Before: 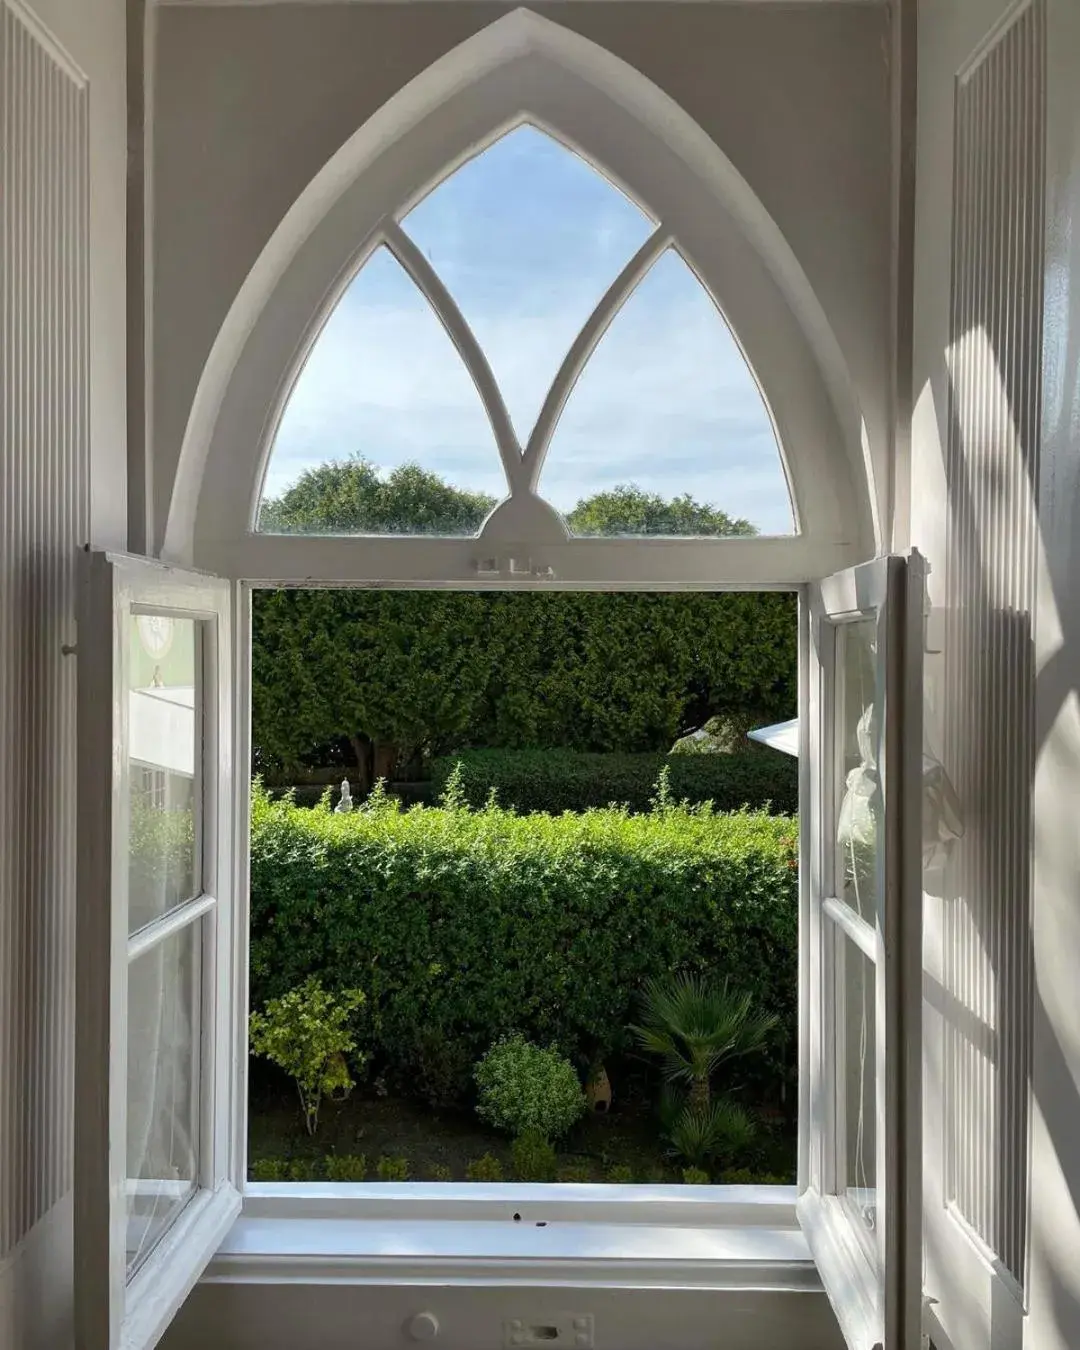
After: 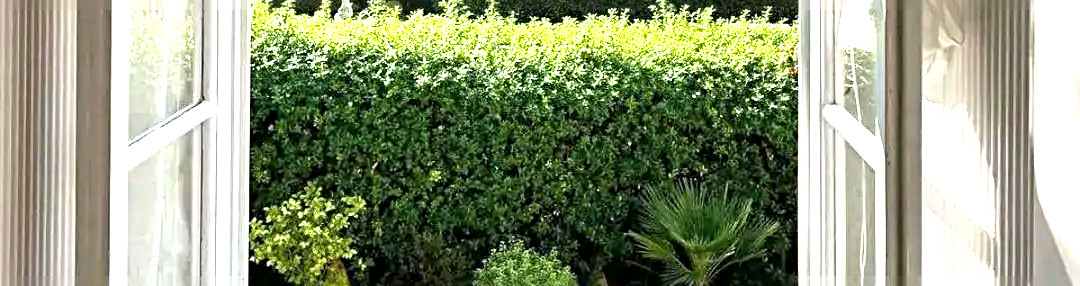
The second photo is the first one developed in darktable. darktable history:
exposure: black level correction 0.001, exposure 1.735 EV, compensate highlight preservation false
velvia: strength 9.96%
sharpen: radius 4
crop and rotate: top 58.765%, bottom 20.009%
